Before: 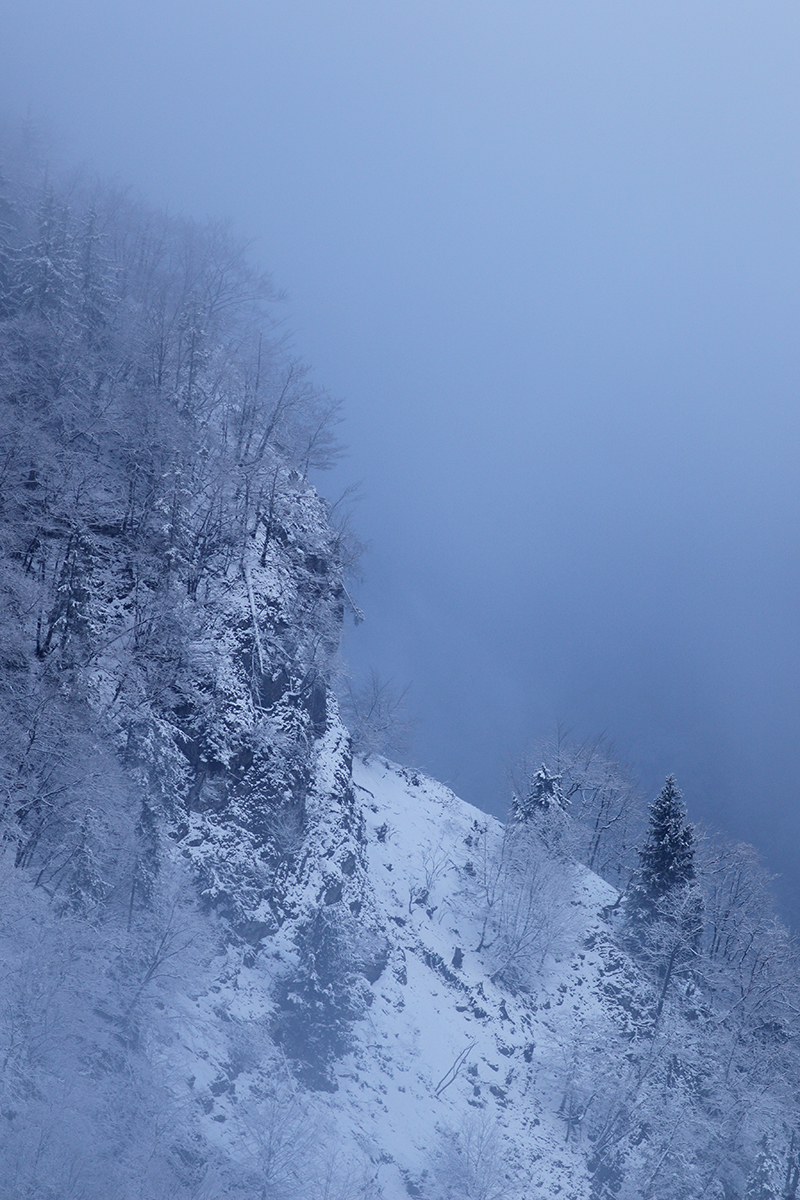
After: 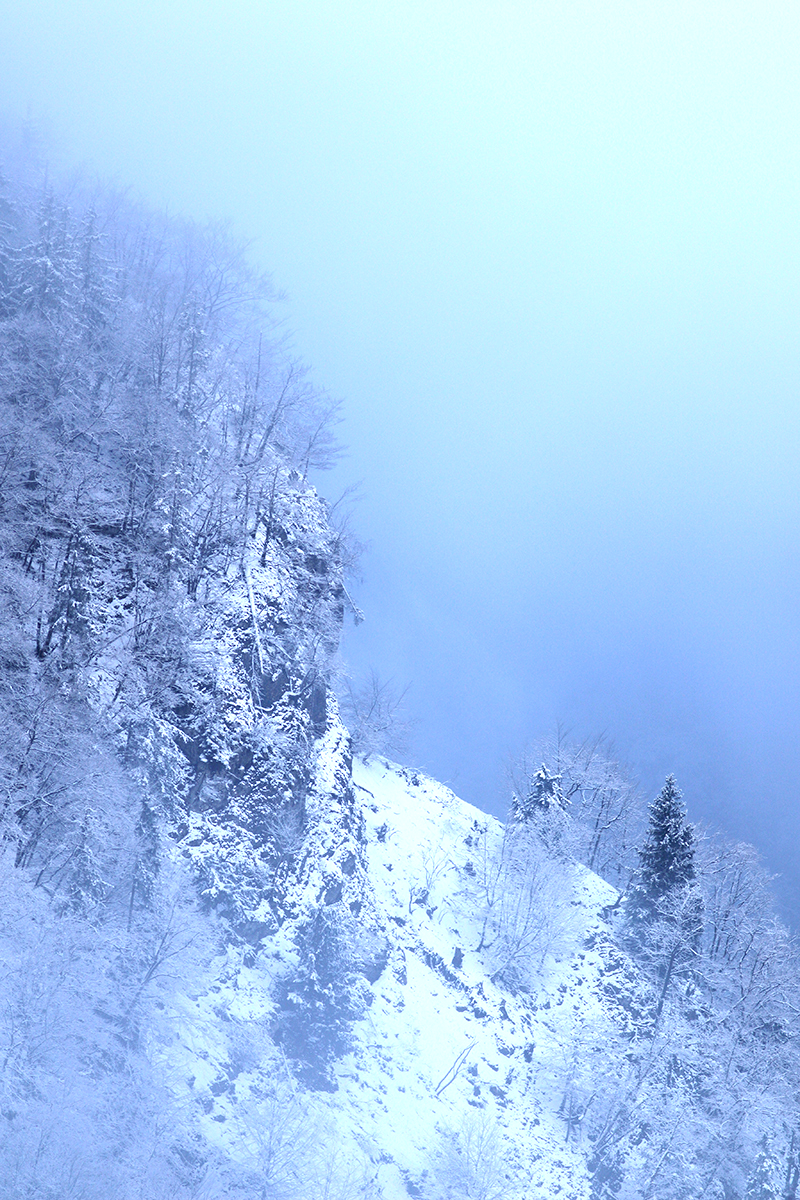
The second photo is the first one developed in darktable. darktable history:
exposure: black level correction 0, exposure 1.2 EV, compensate highlight preservation false
tone equalizer: on, module defaults
